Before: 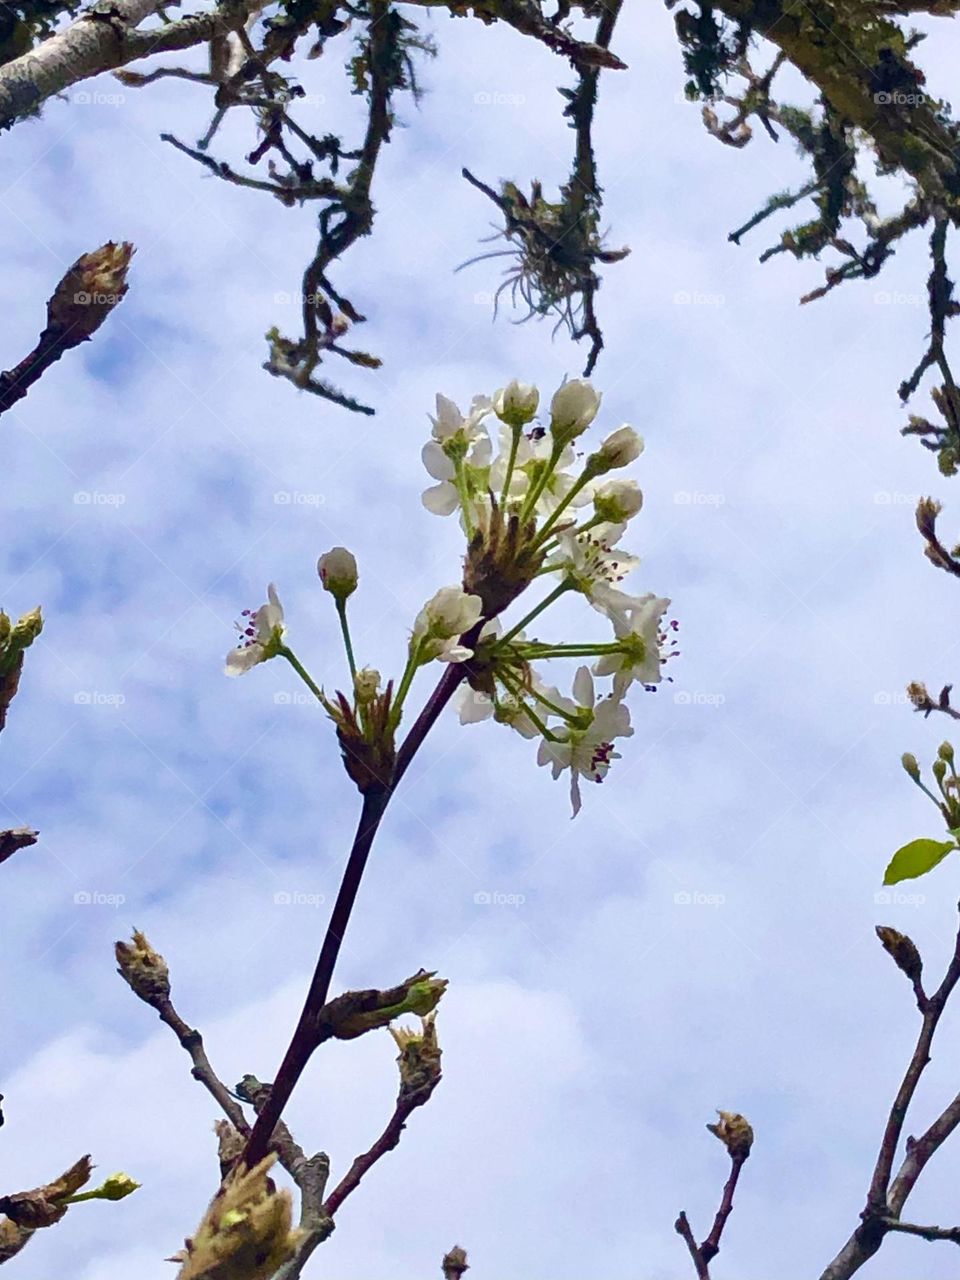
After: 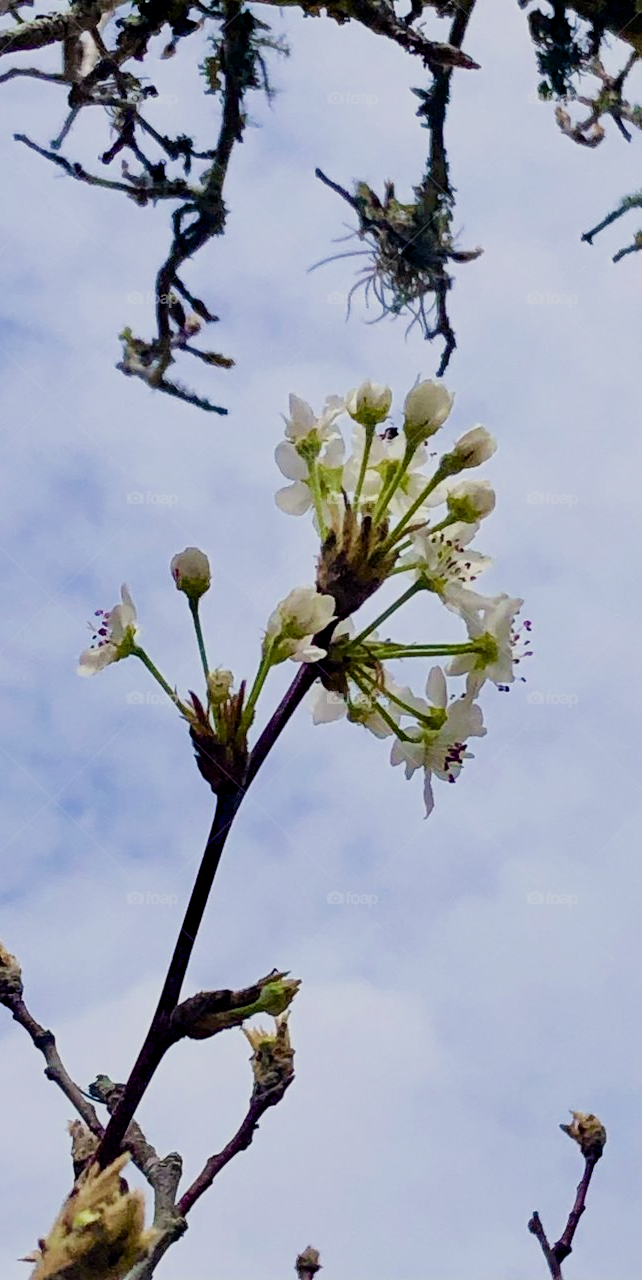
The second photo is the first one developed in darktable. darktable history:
filmic rgb: black relative exposure -7.65 EV, white relative exposure 4.56 EV, hardness 3.61
exposure: black level correction 0.007, exposure 0.158 EV, compensate highlight preservation false
crop: left 15.382%, right 17.73%
